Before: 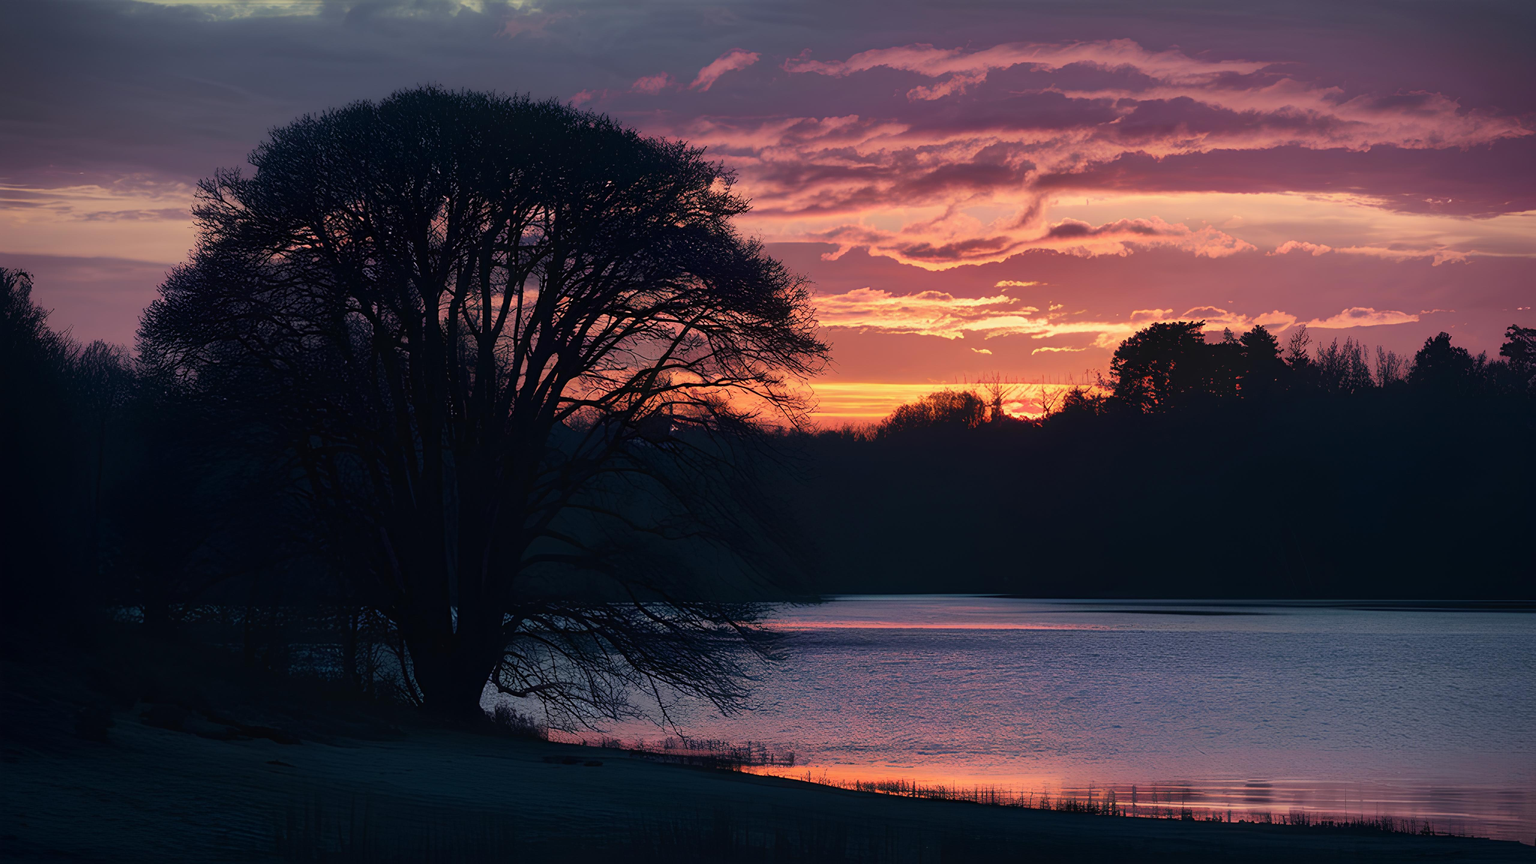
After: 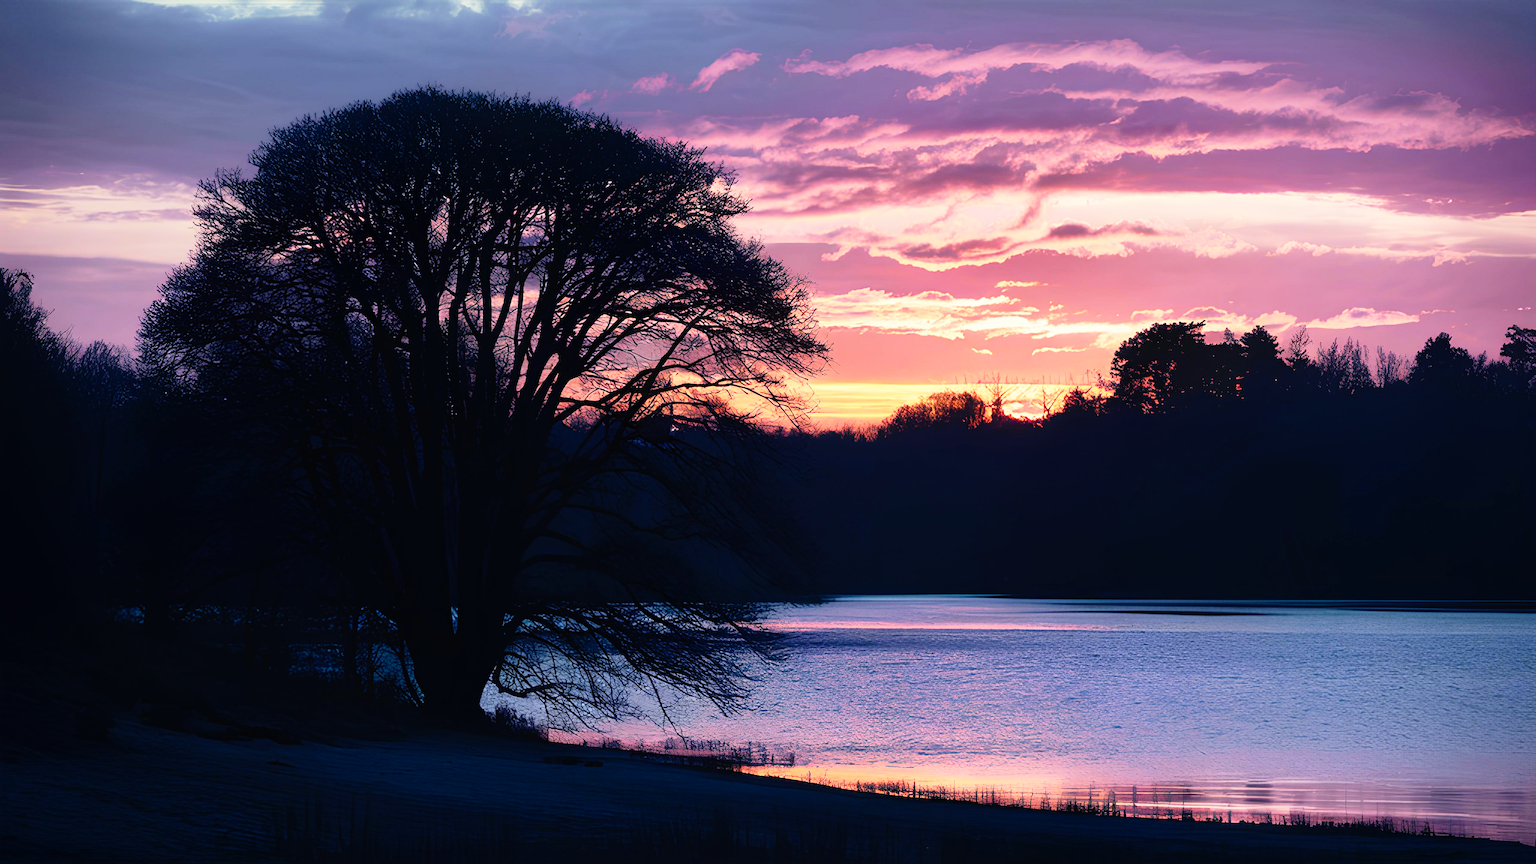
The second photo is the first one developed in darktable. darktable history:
base curve: curves: ch0 [(0, 0) (0.012, 0.01) (0.073, 0.168) (0.31, 0.711) (0.645, 0.957) (1, 1)], preserve colors none
white balance: red 0.931, blue 1.11
